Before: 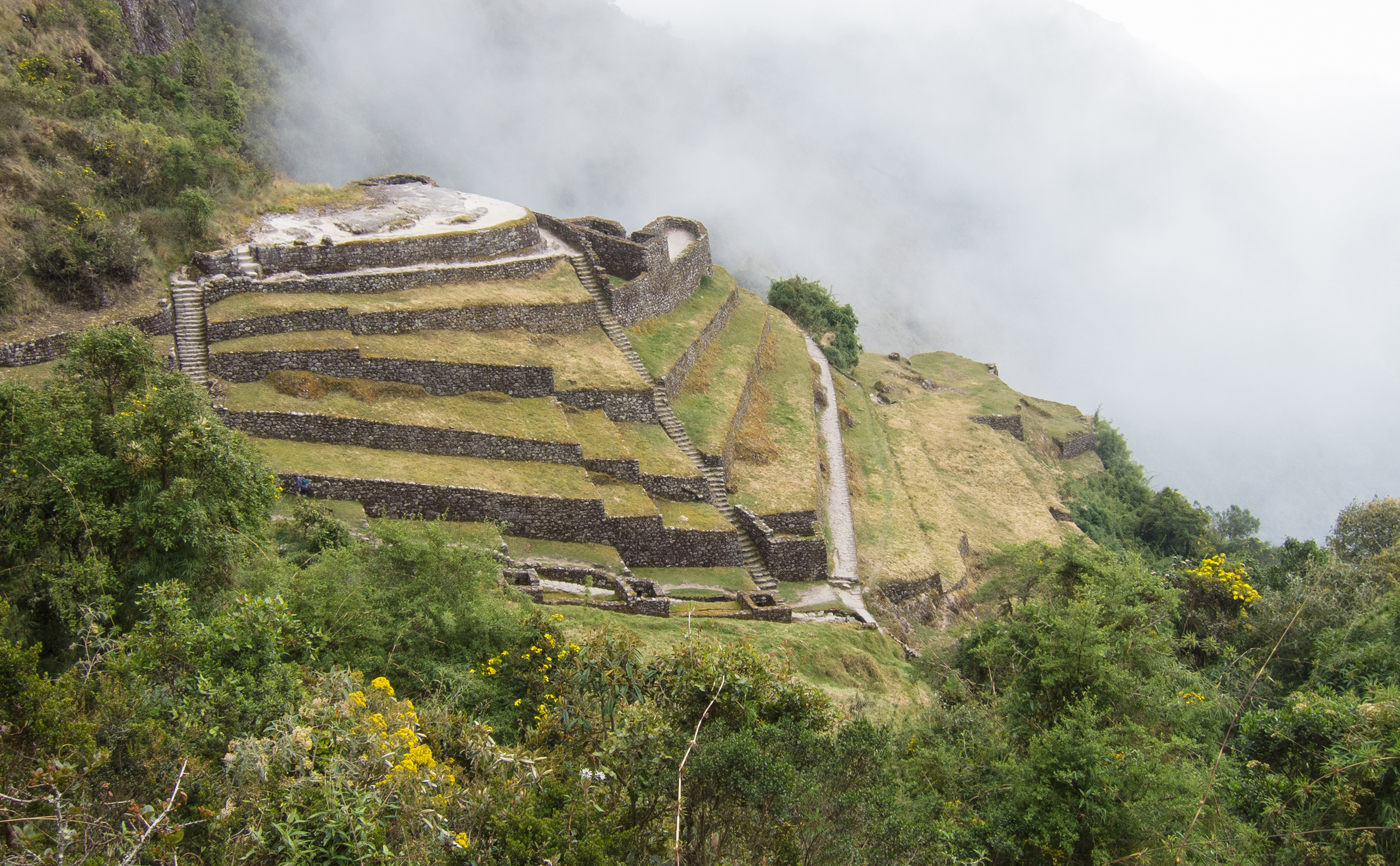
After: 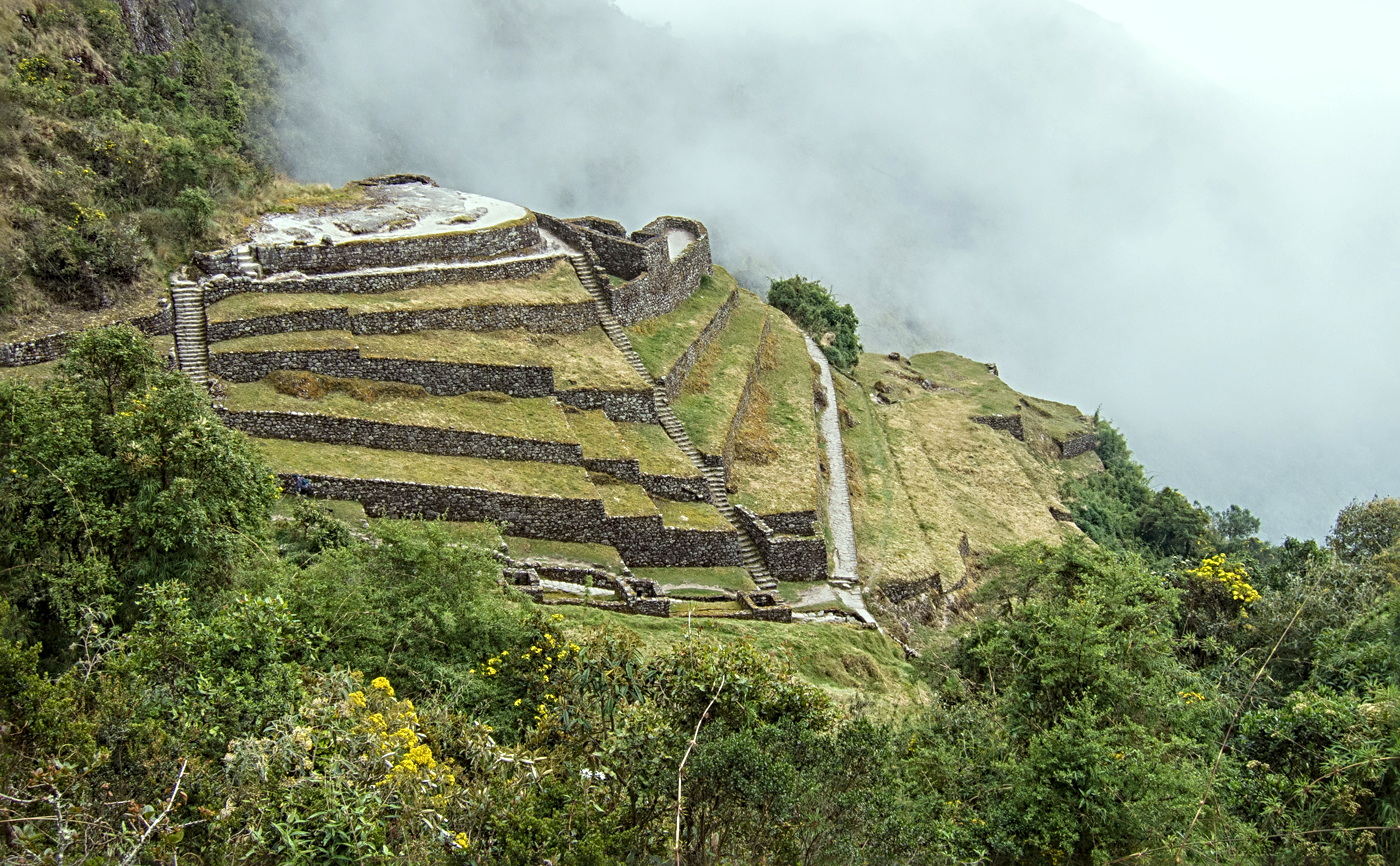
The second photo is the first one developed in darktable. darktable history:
sharpen: radius 4
local contrast: on, module defaults
haze removal: compatibility mode true, adaptive false
color correction: highlights a* -6.69, highlights b* 0.49
